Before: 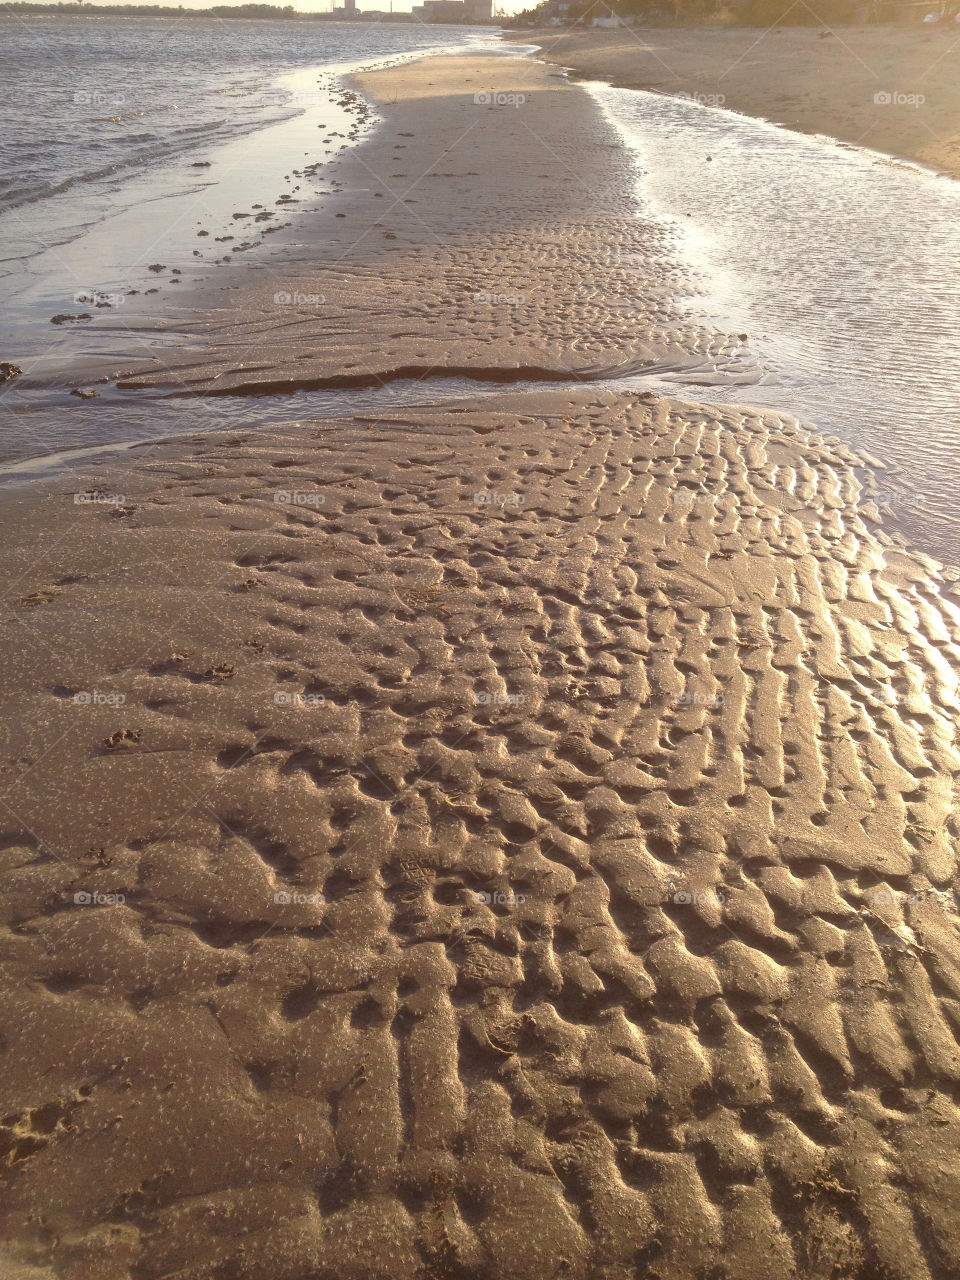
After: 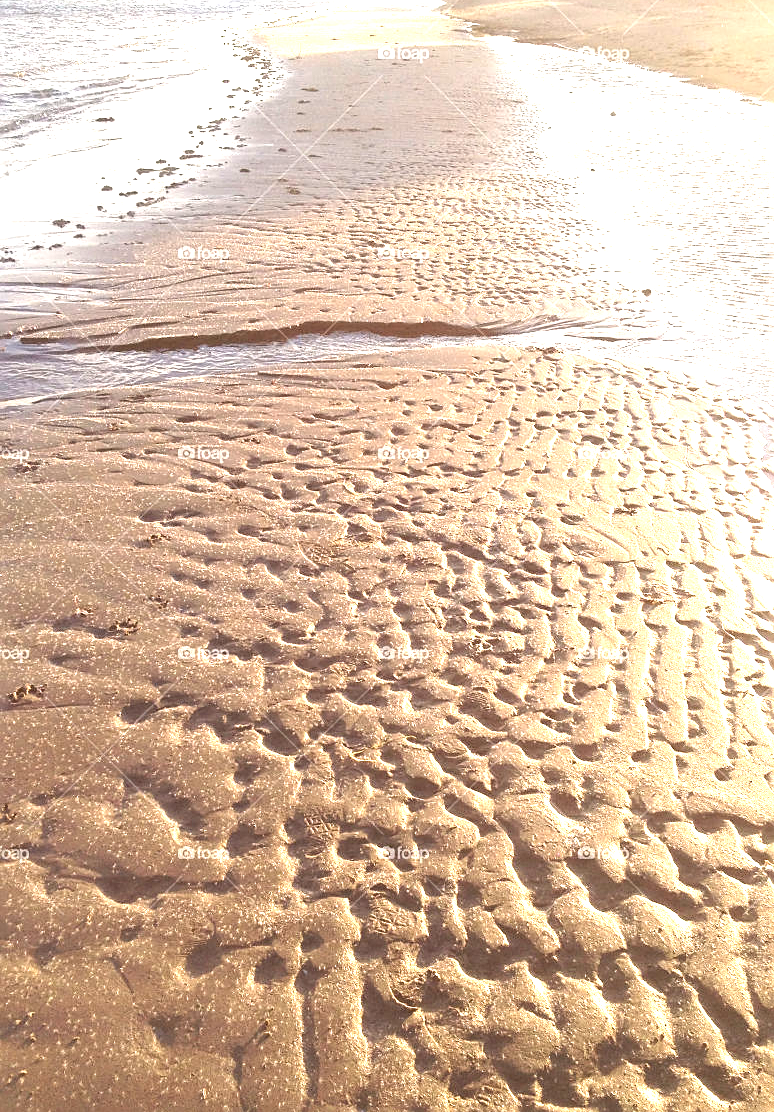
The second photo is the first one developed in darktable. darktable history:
crop: left 10.007%, top 3.568%, right 9.302%, bottom 9.519%
sharpen: on, module defaults
exposure: black level correction 0, exposure 1.584 EV, compensate highlight preservation false
